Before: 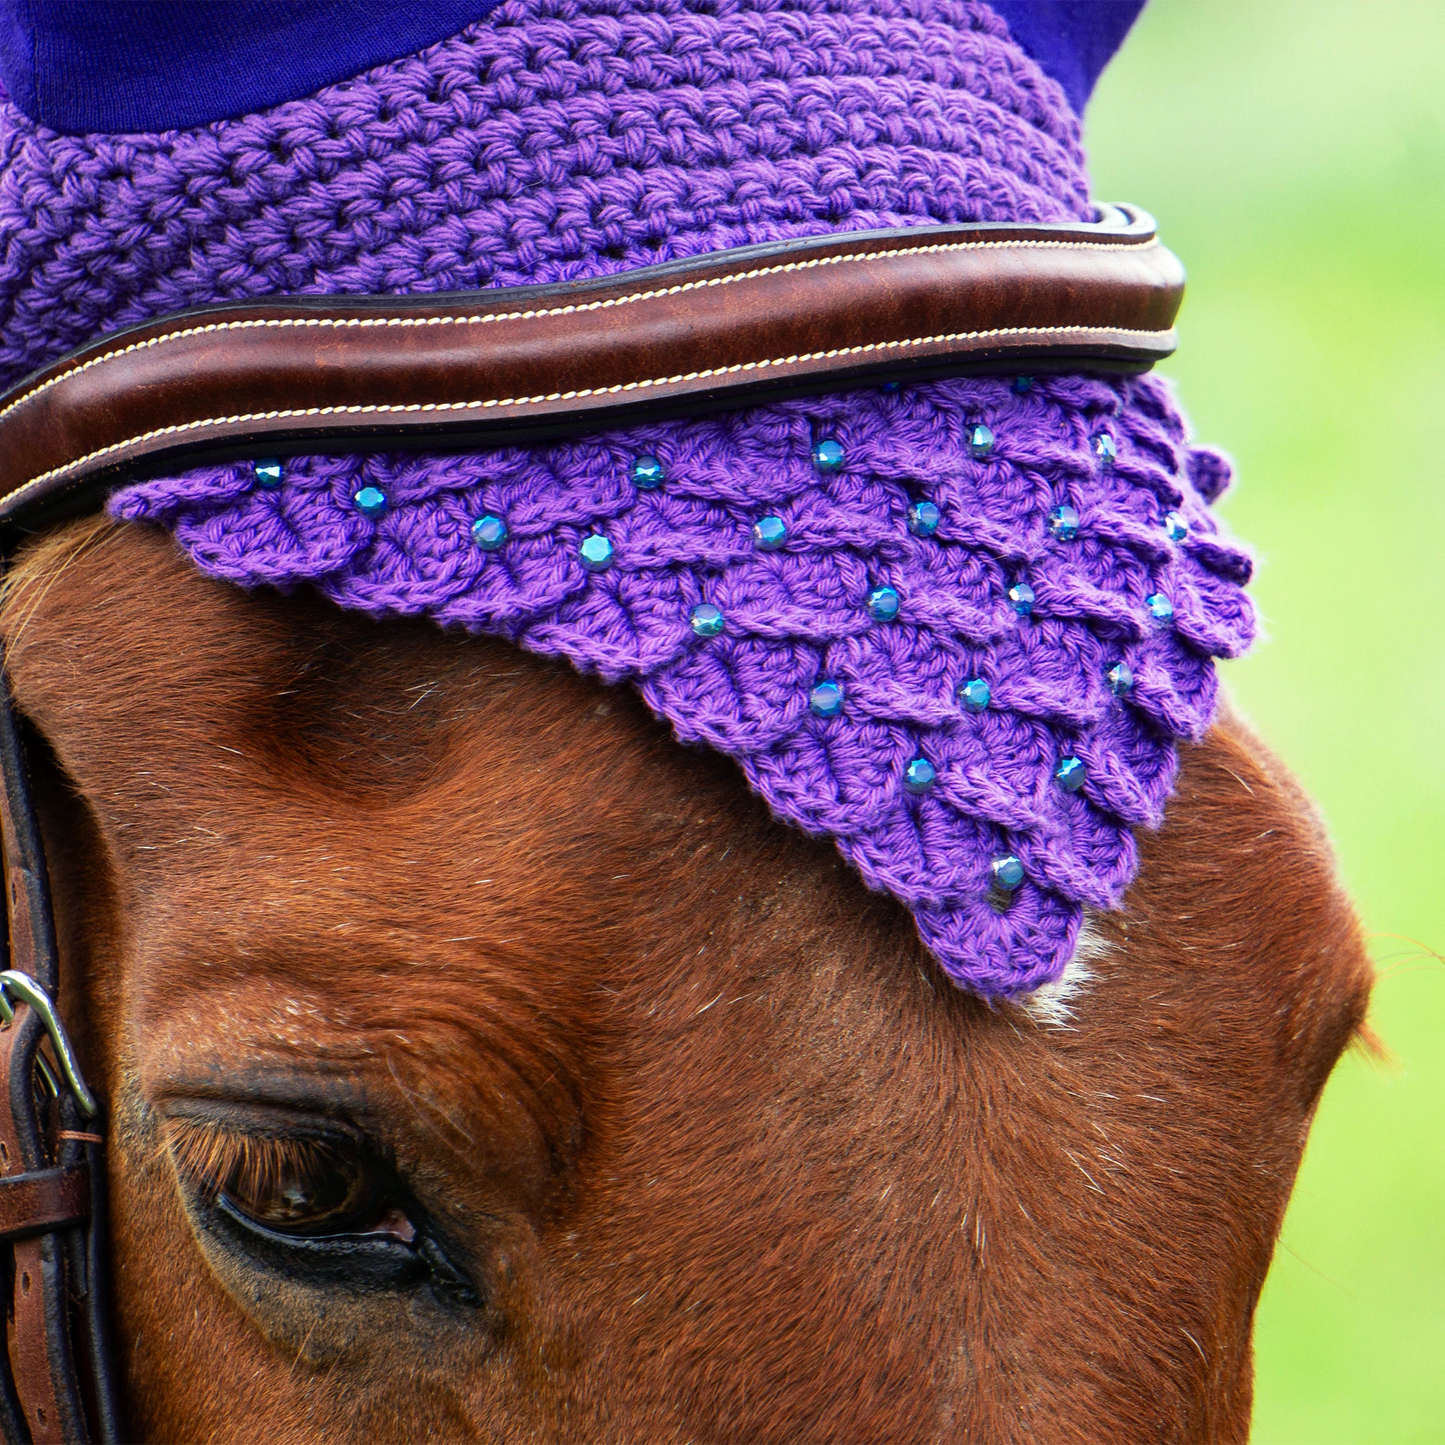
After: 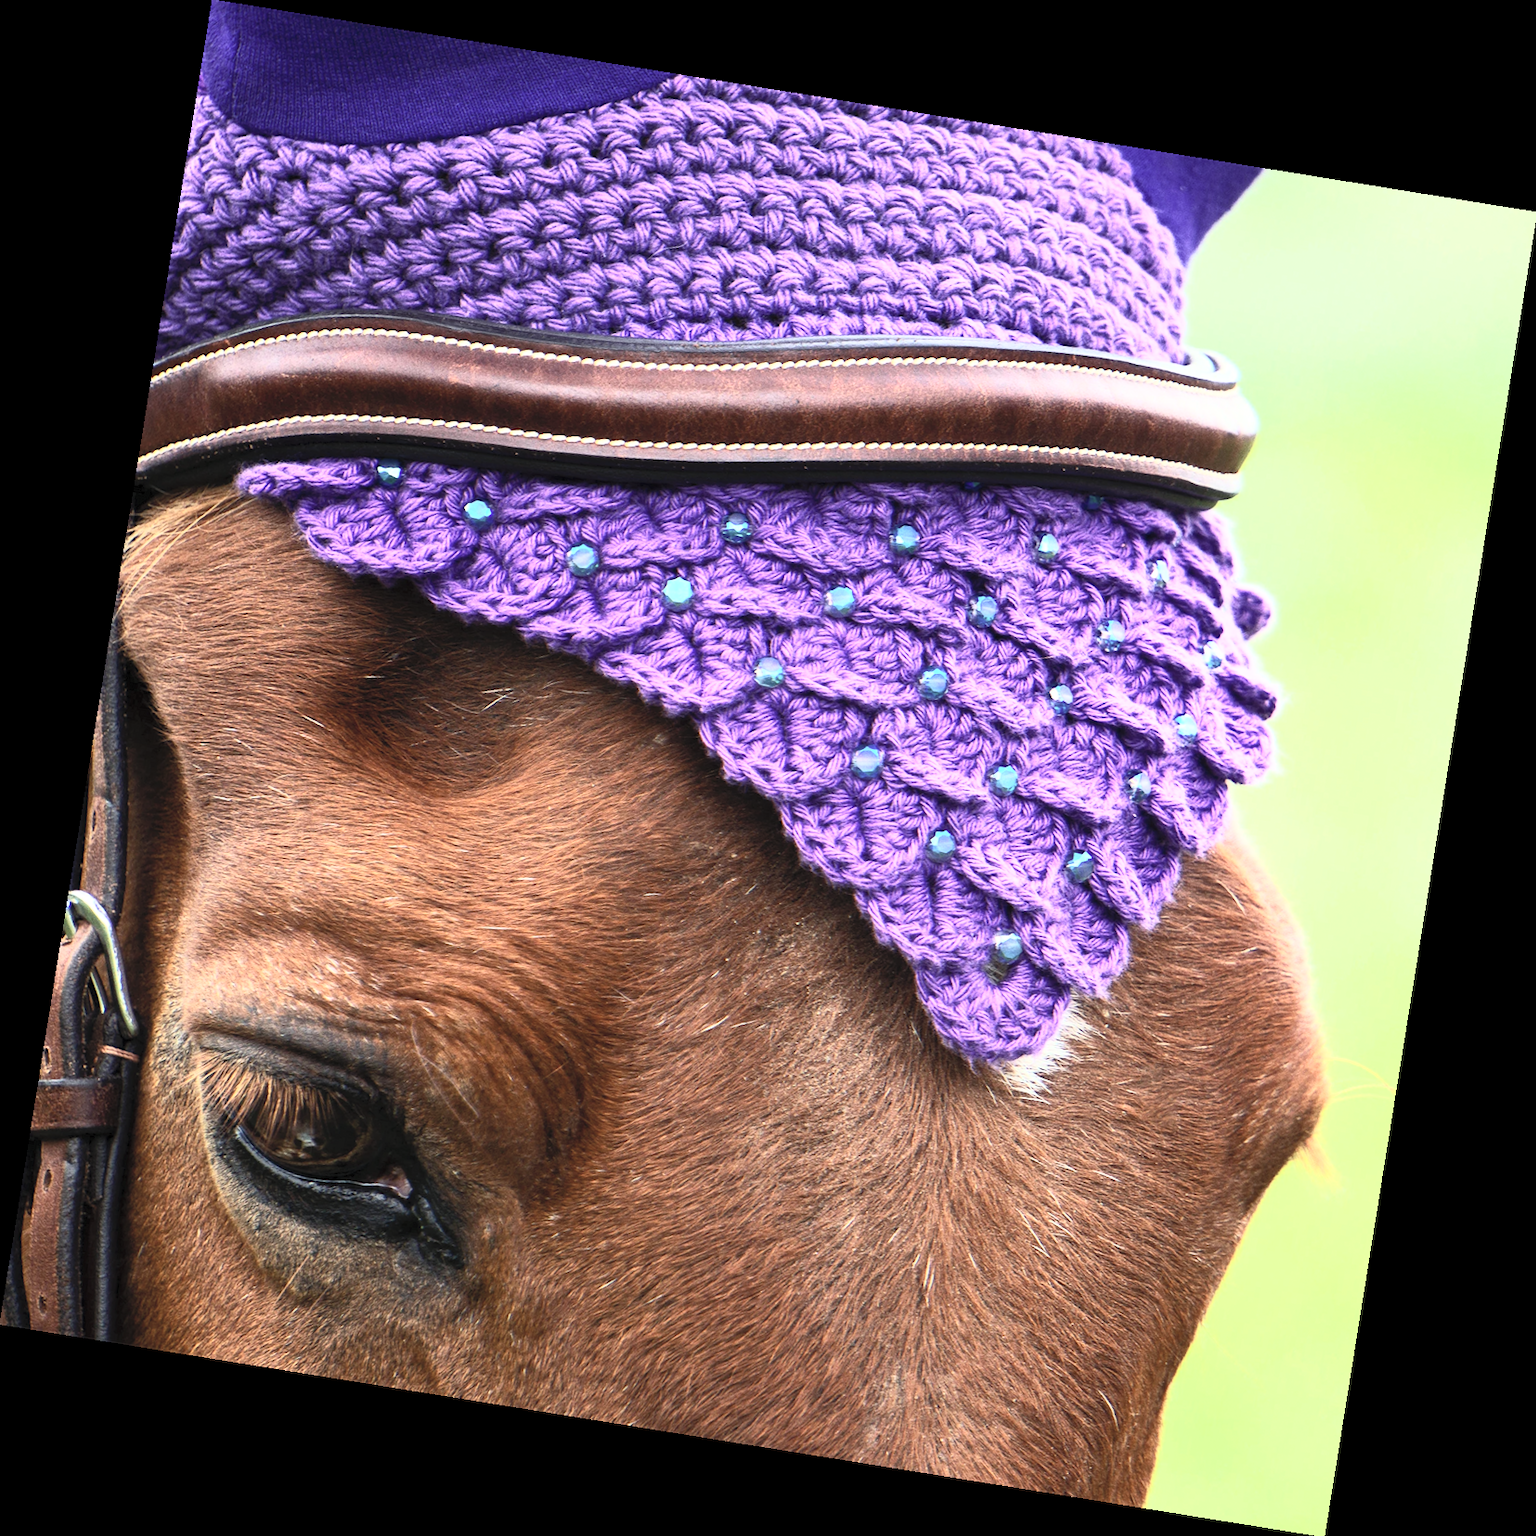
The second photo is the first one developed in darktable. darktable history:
contrast brightness saturation: contrast 0.43, brightness 0.56, saturation -0.19
rotate and perspective: rotation 9.12°, automatic cropping off
